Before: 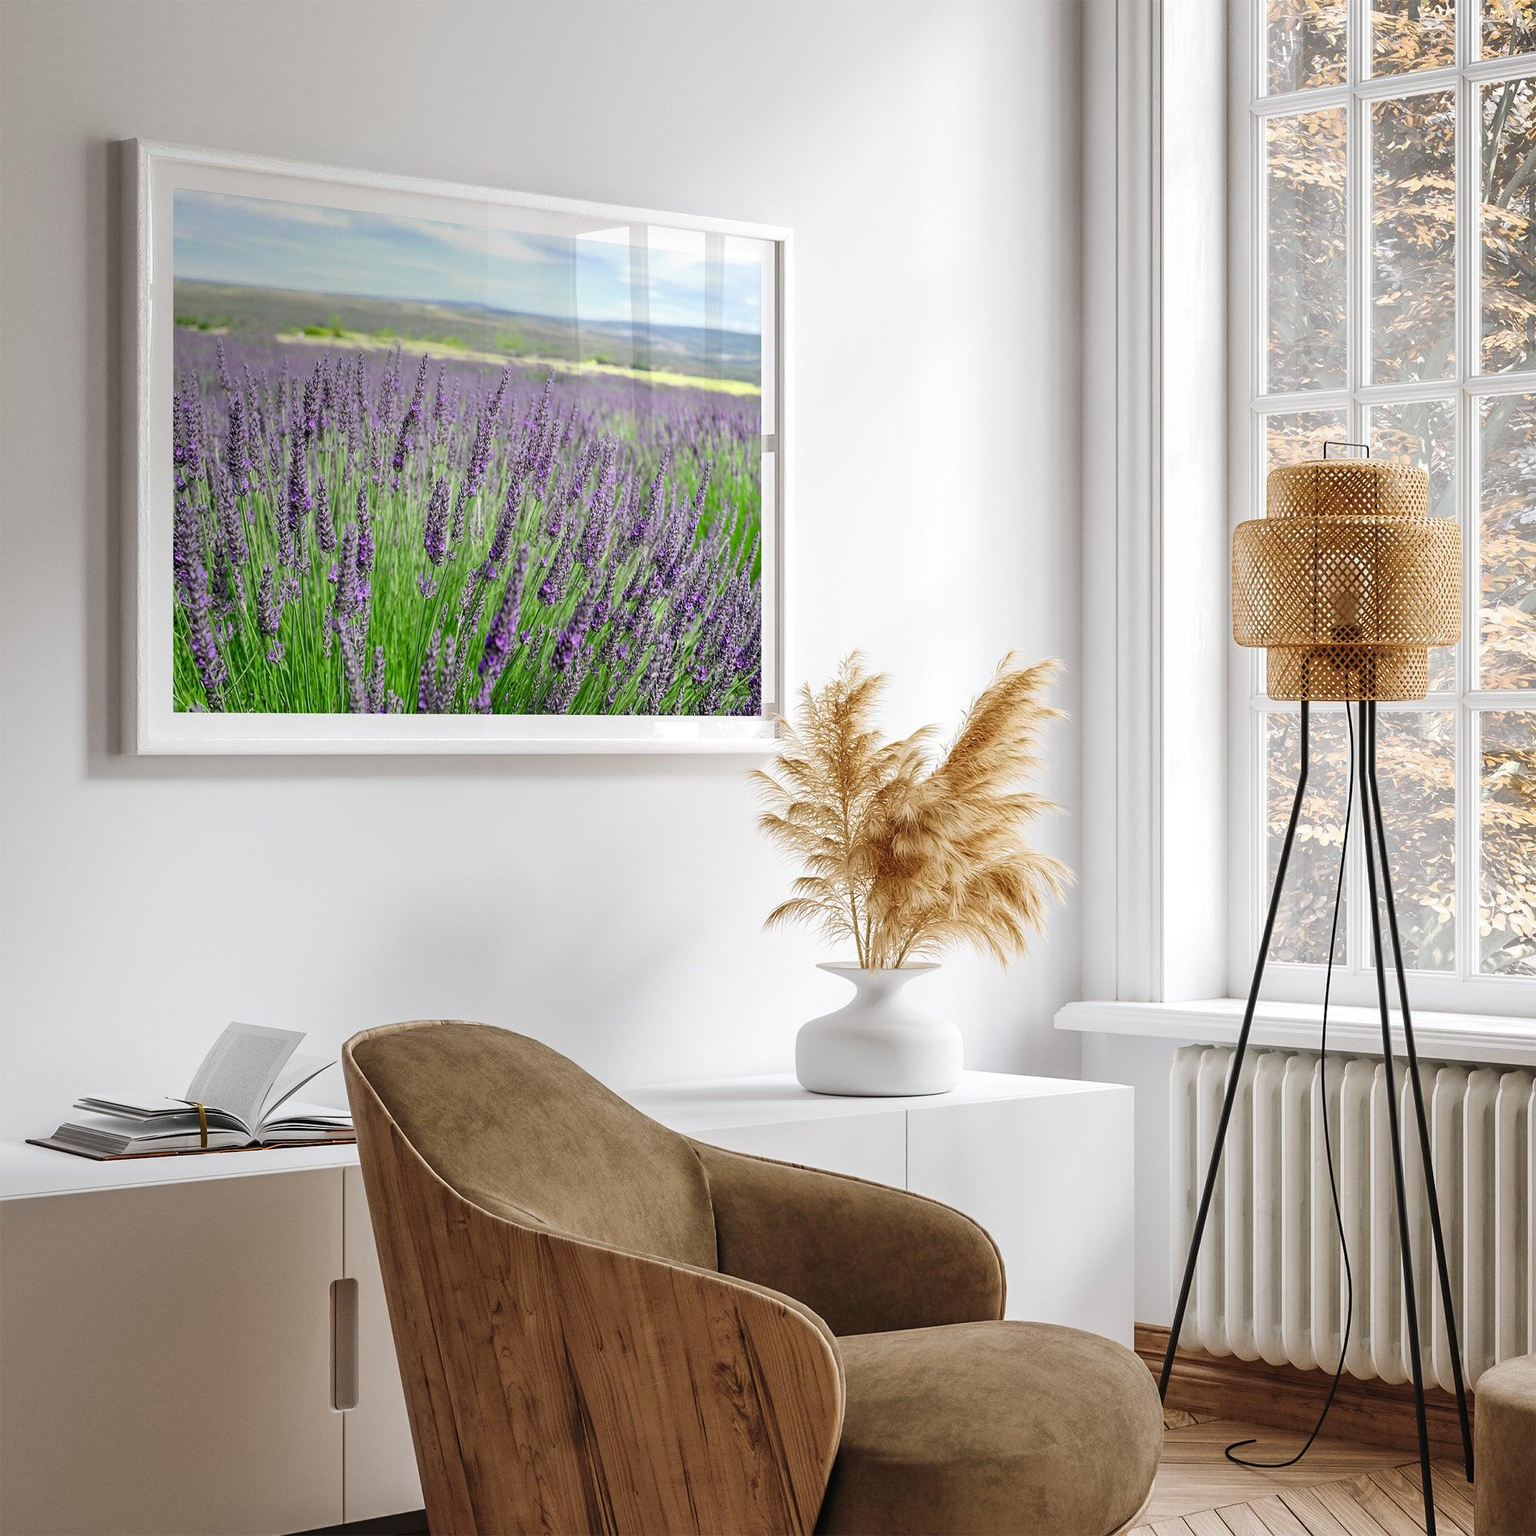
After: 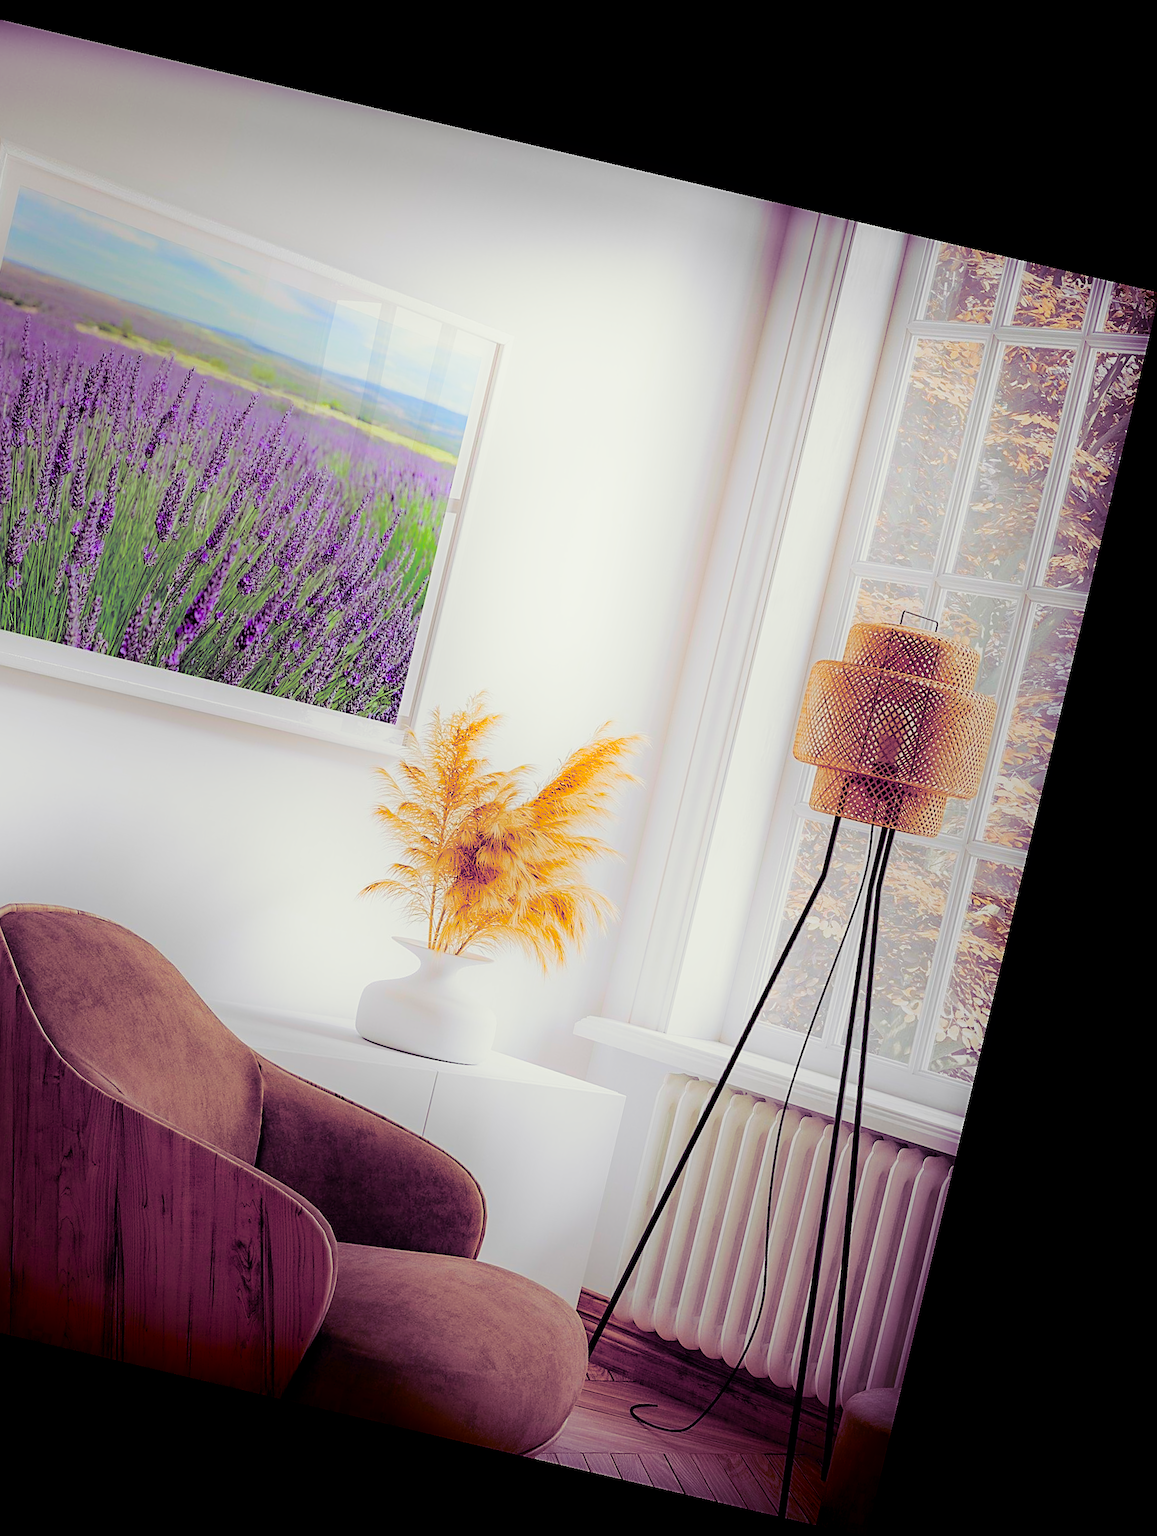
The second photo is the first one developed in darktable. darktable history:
sharpen: on, module defaults
color balance rgb: perceptual saturation grading › global saturation 25%, perceptual brilliance grading › mid-tones 10%, perceptual brilliance grading › shadows 15%, global vibrance 20%
shadows and highlights: shadows -90, highlights 90, soften with gaussian
crop and rotate: left 24.6%
split-toning: shadows › hue 277.2°, shadows › saturation 0.74
rotate and perspective: rotation 13.27°, automatic cropping off
filmic rgb: black relative exposure -4.4 EV, white relative exposure 5 EV, threshold 3 EV, hardness 2.23, latitude 40.06%, contrast 1.15, highlights saturation mix 10%, shadows ↔ highlights balance 1.04%, preserve chrominance RGB euclidean norm (legacy), color science v4 (2020), enable highlight reconstruction true
